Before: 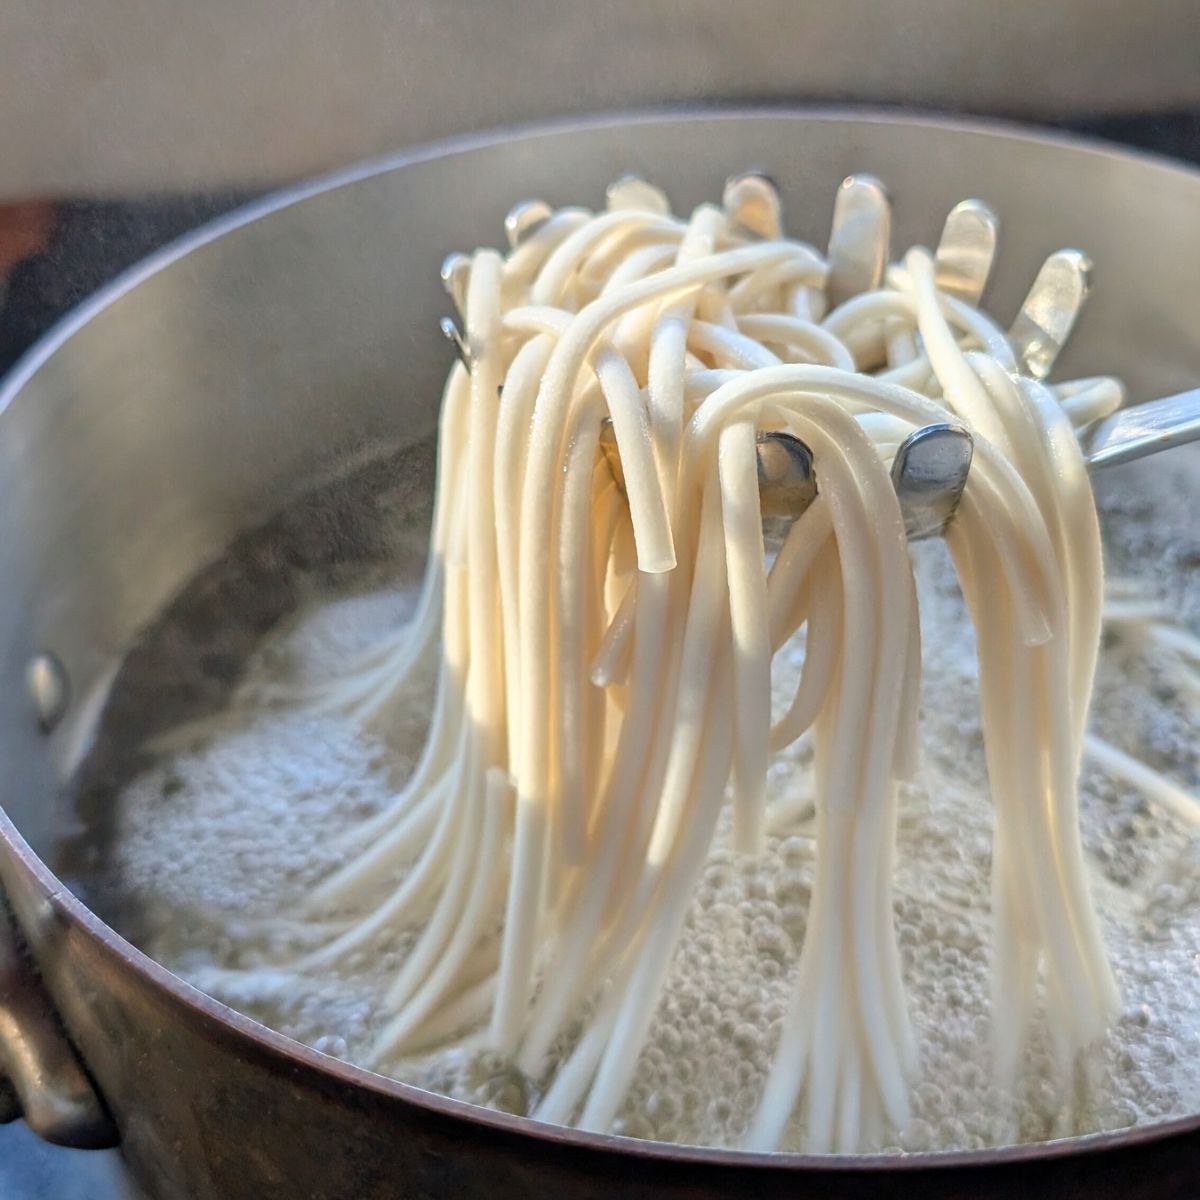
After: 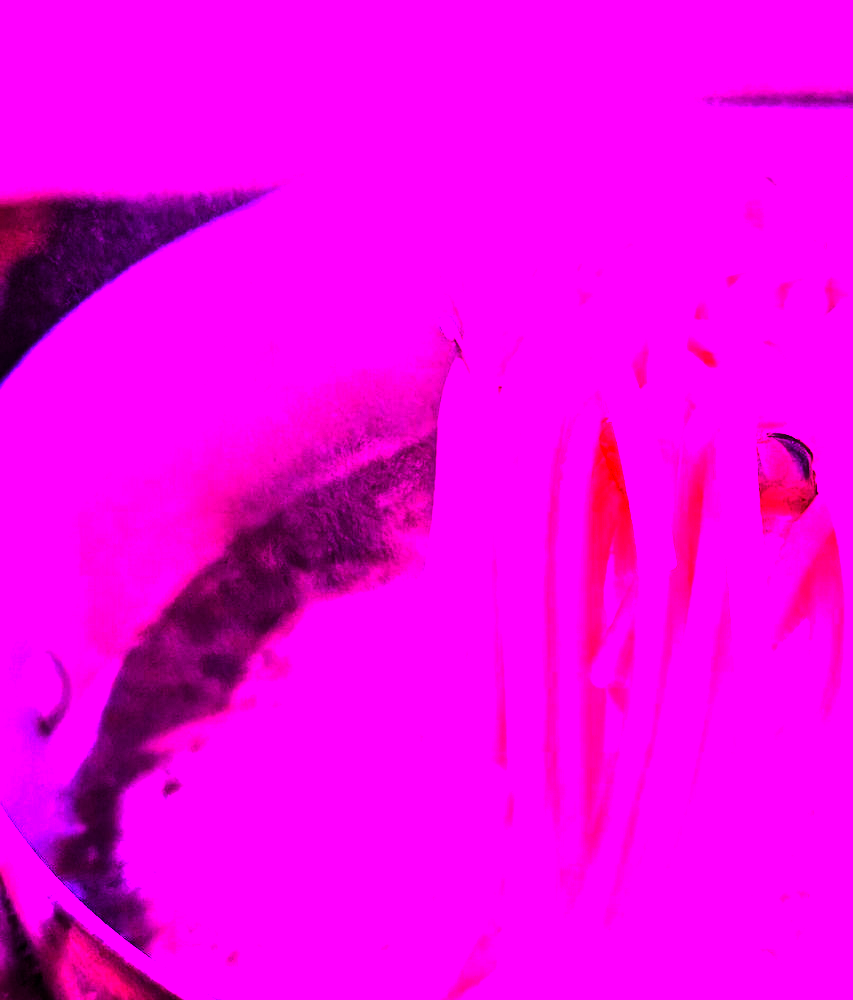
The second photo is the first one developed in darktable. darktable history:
crop: right 28.885%, bottom 16.626%
color calibration: illuminant custom, x 0.261, y 0.521, temperature 7054.11 K
tone curve: curves: ch0 [(0, 0) (0.004, 0) (0.133, 0.076) (0.325, 0.362) (0.879, 0.885) (1, 1)], color space Lab, linked channels, preserve colors none
contrast brightness saturation: contrast 0.26, brightness 0.02, saturation 0.87
color balance rgb: perceptual saturation grading › global saturation 100%
